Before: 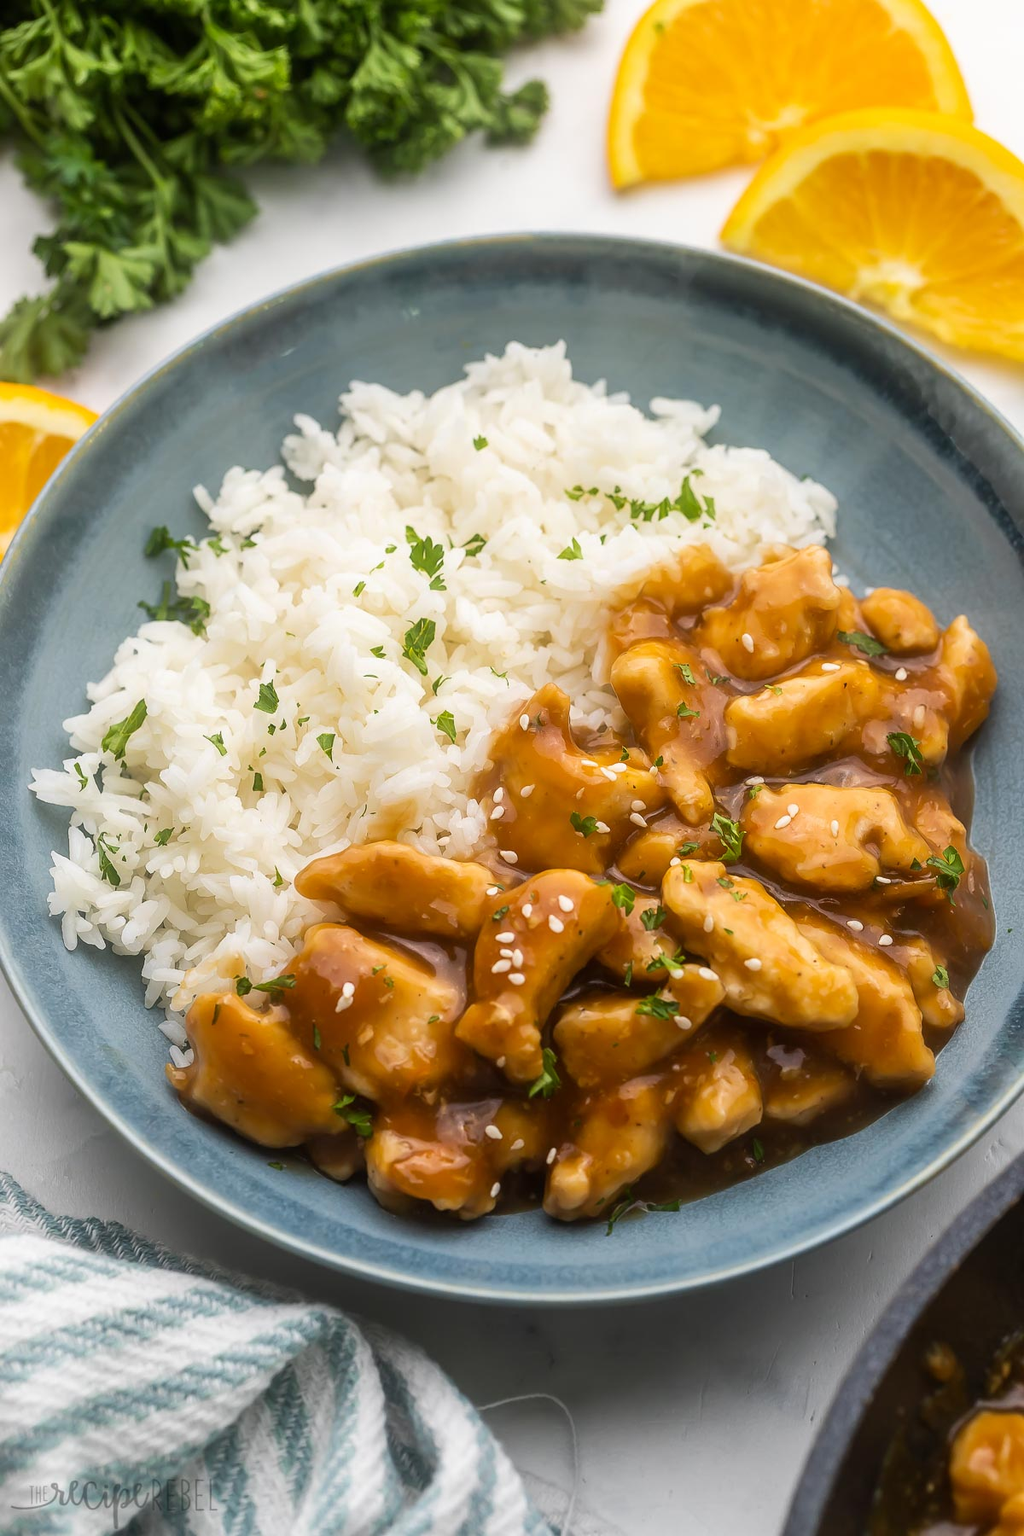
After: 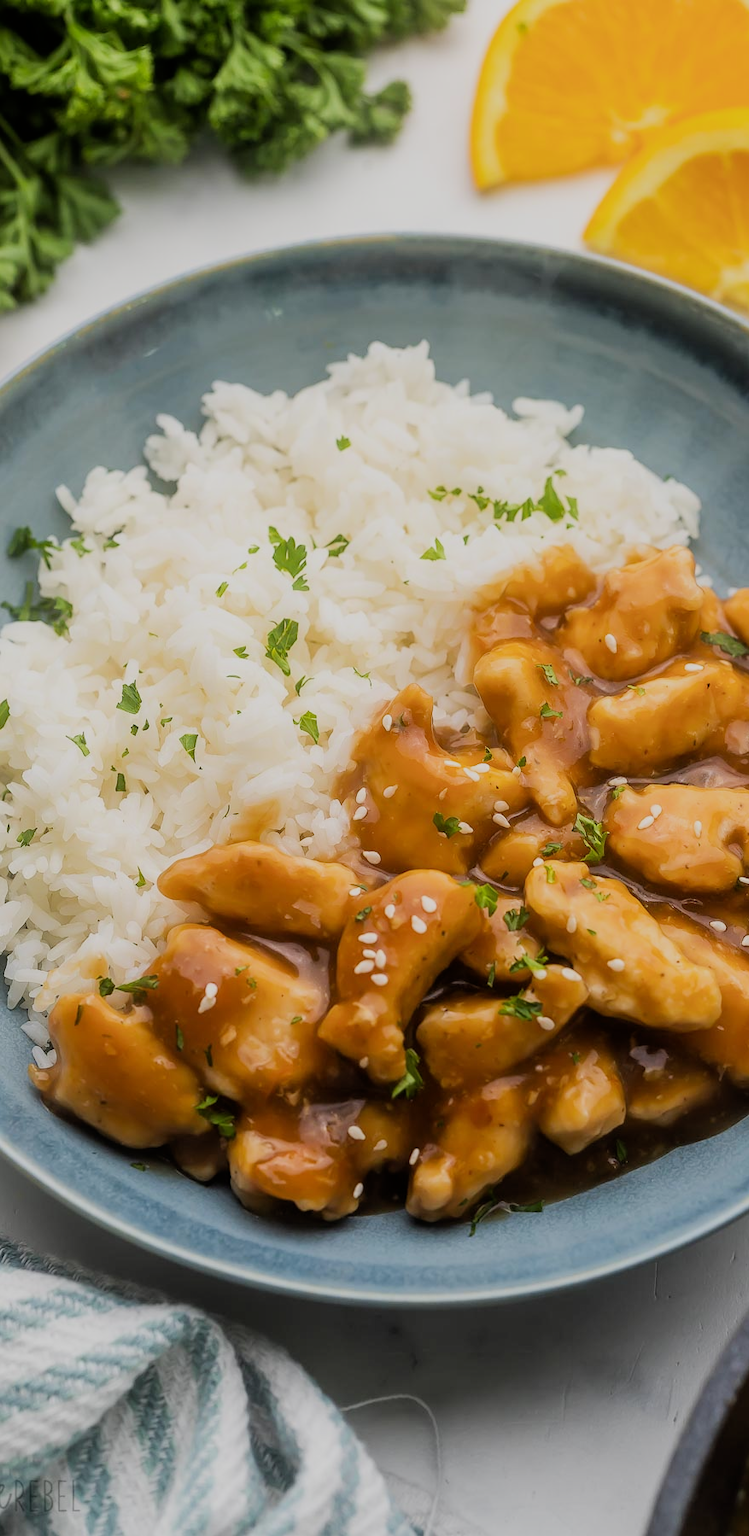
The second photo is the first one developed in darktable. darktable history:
crop: left 13.443%, right 13.31%
filmic rgb: black relative exposure -7.65 EV, white relative exposure 4.56 EV, hardness 3.61
